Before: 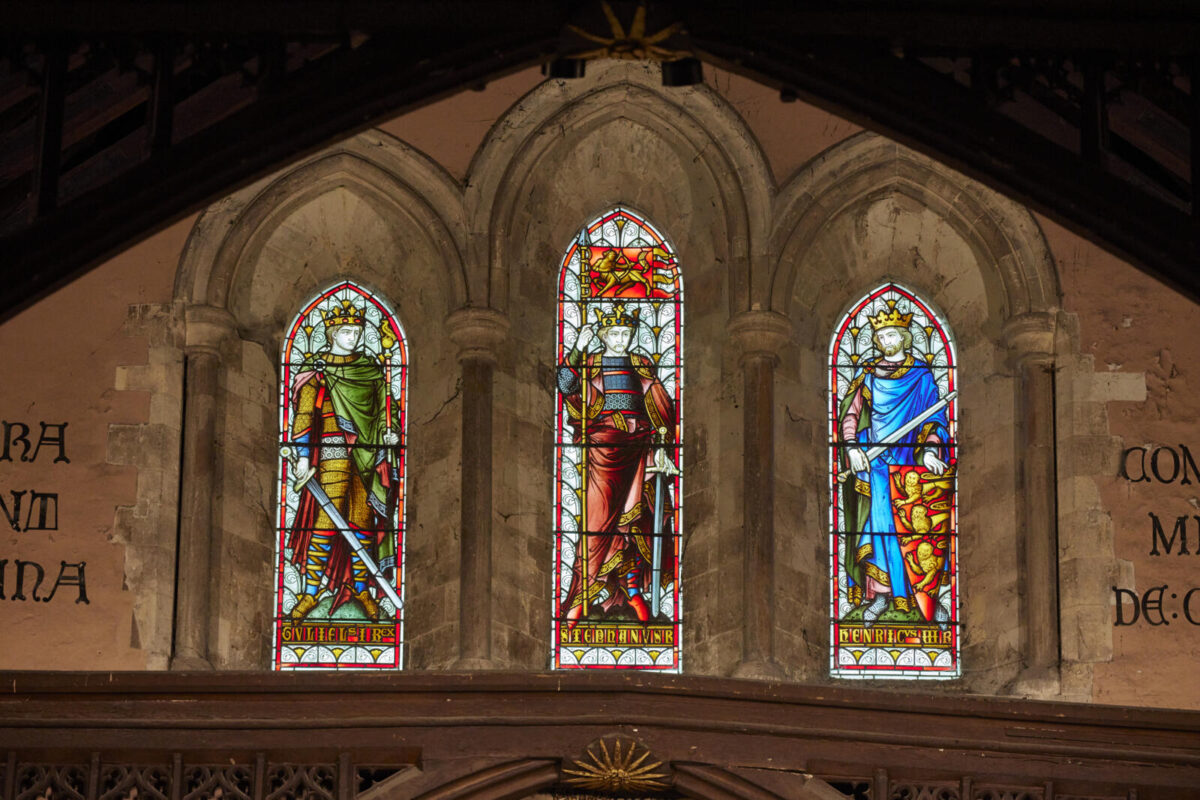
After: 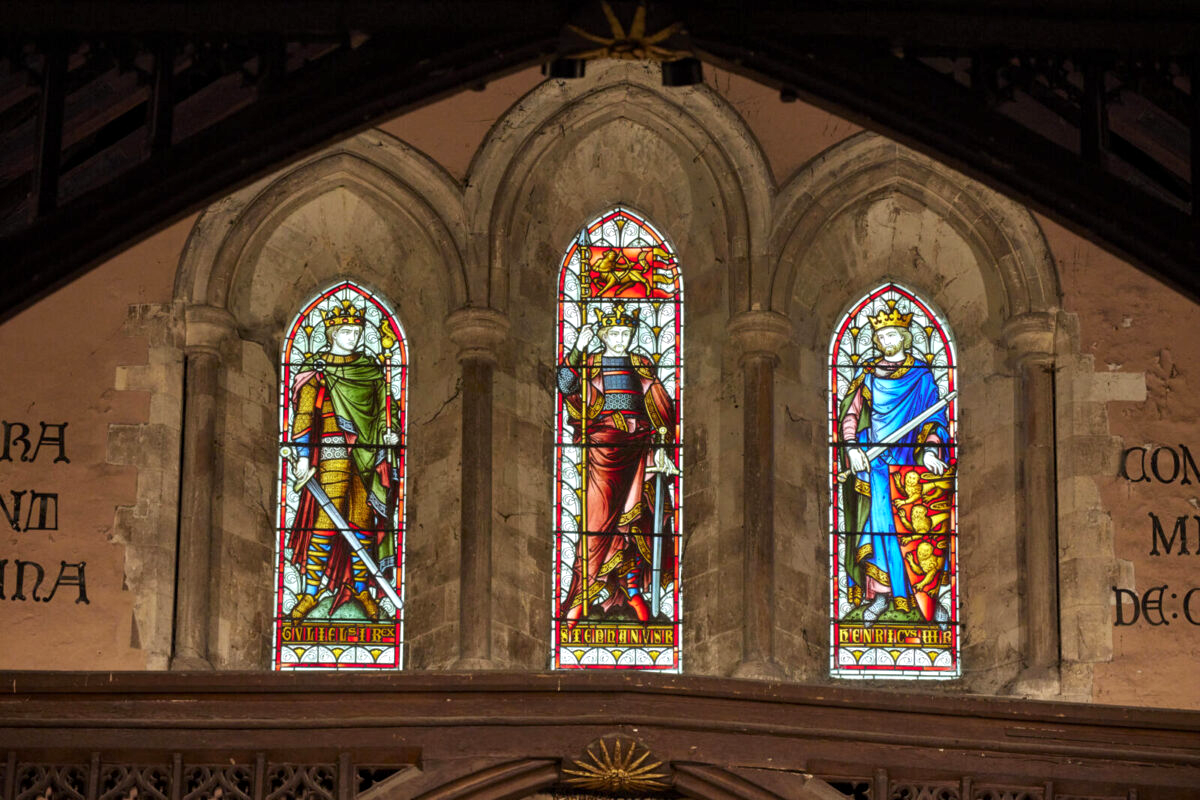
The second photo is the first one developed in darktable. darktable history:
color balance rgb: perceptual saturation grading › global saturation 3.832%, global vibrance 9.775%
exposure: exposure 0.201 EV, compensate highlight preservation false
local contrast: highlights 104%, shadows 99%, detail 119%, midtone range 0.2
